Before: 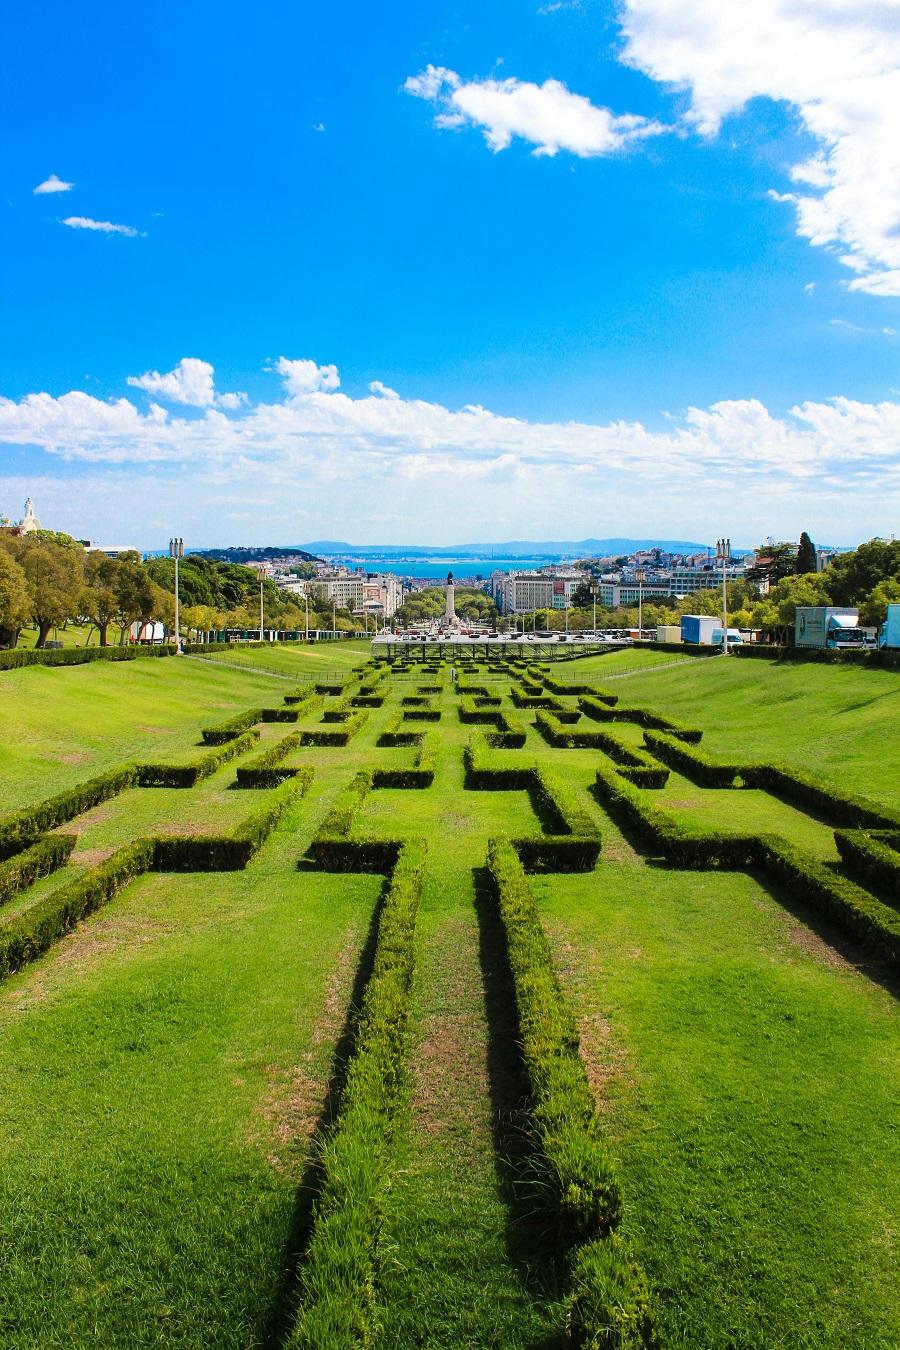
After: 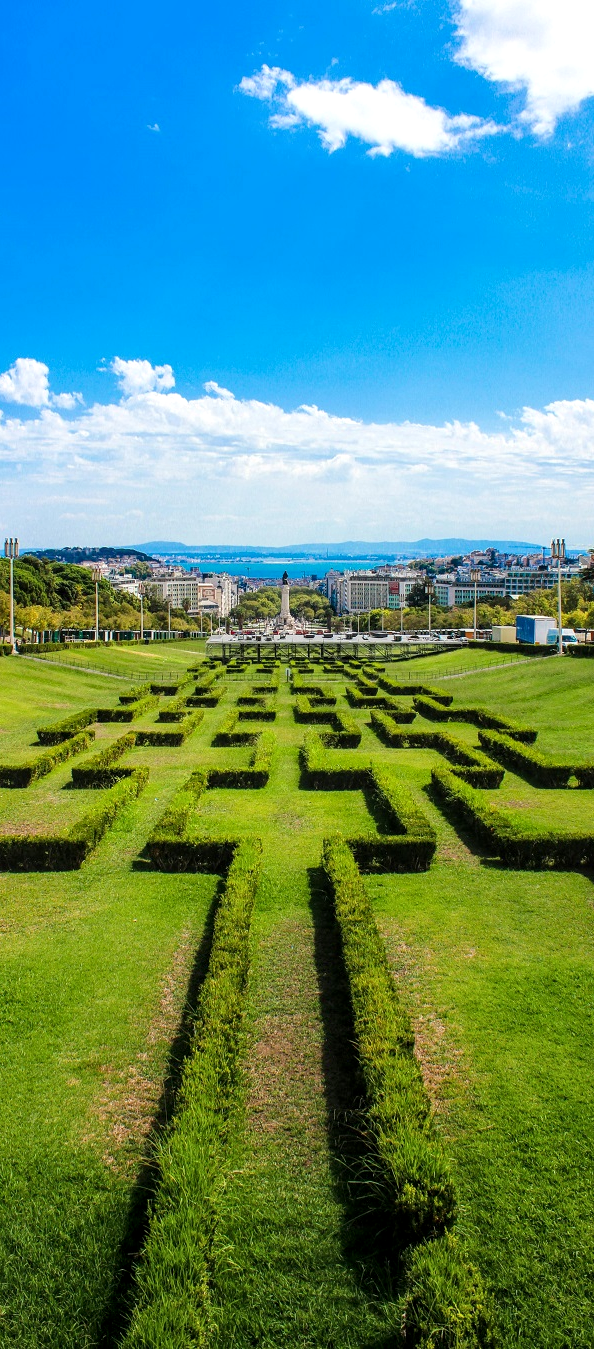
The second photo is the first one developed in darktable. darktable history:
crop and rotate: left 18.442%, right 15.508%
local contrast: on, module defaults
